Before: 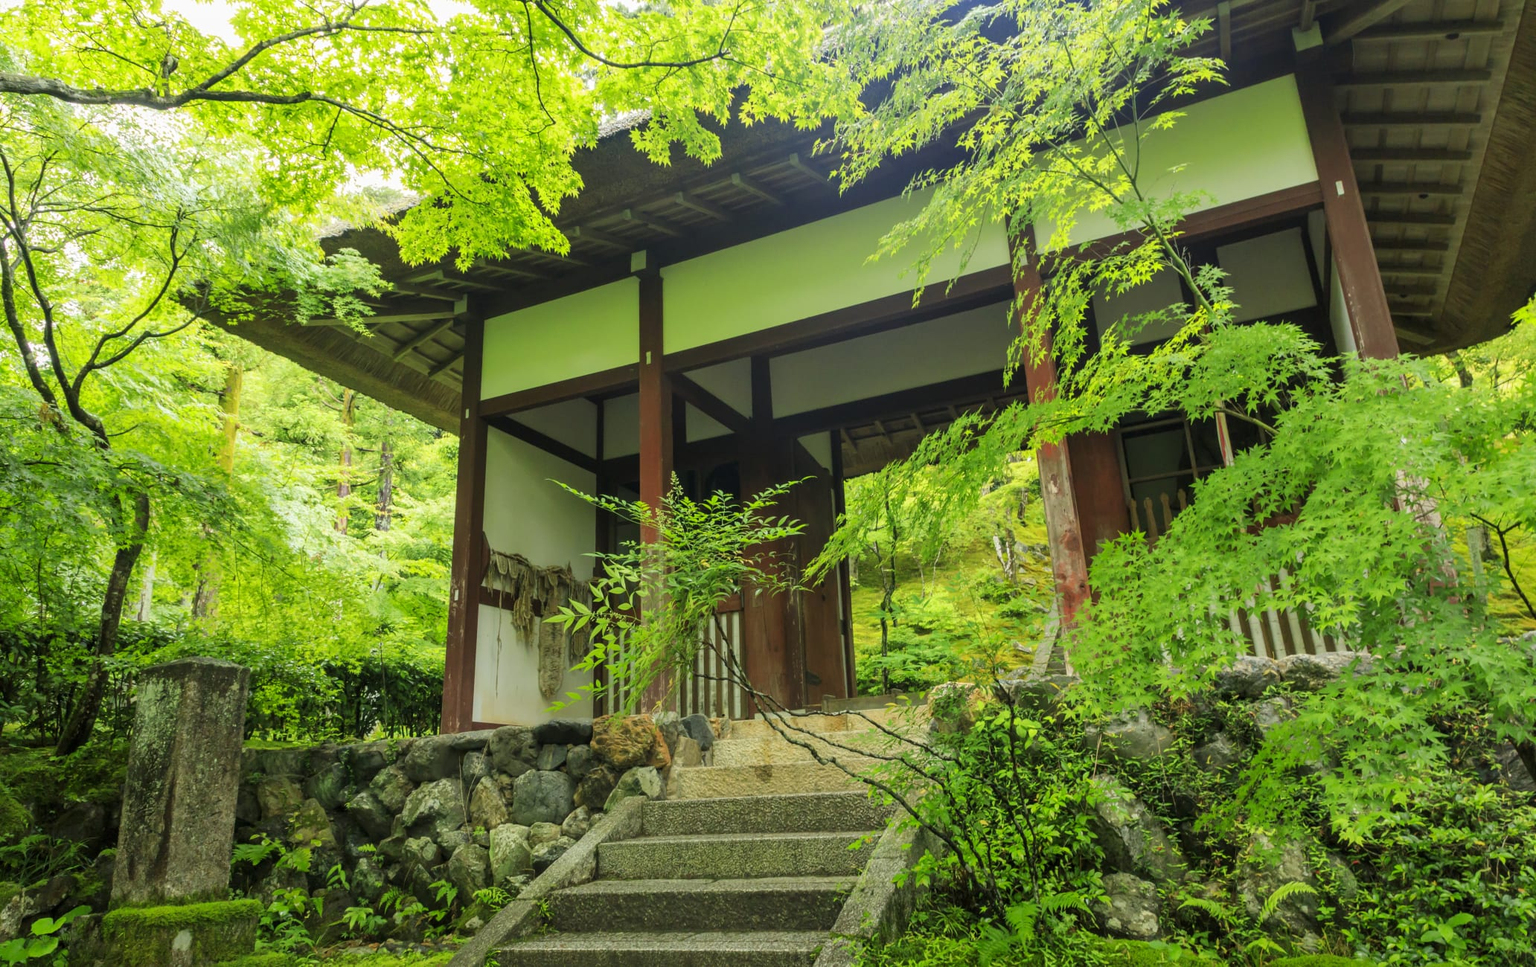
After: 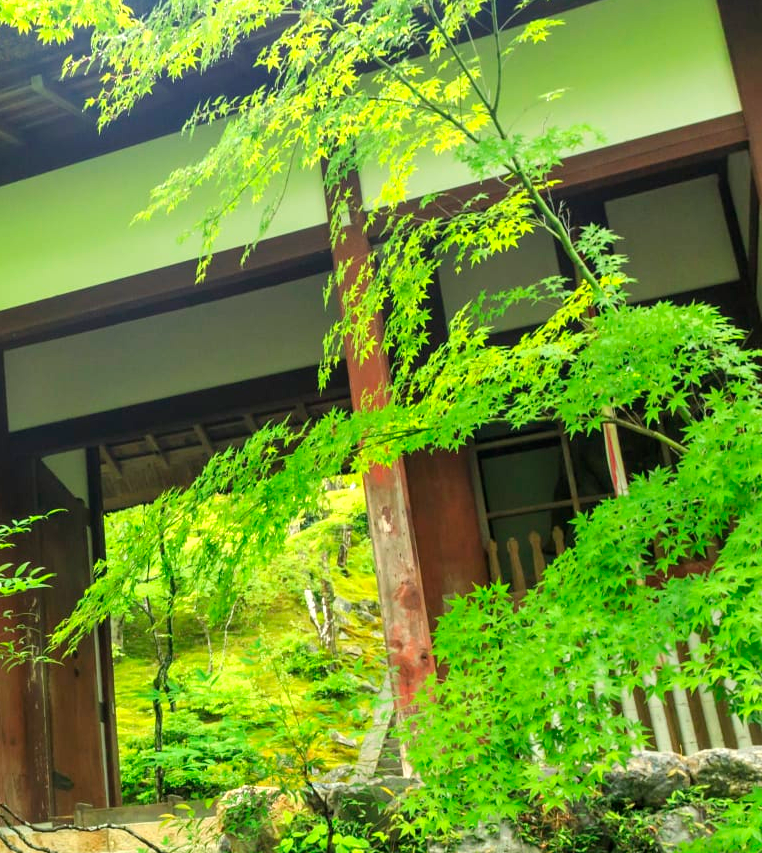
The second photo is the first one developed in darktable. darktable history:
exposure: exposure 0.6 EV, compensate highlight preservation false
crop and rotate: left 49.936%, top 10.094%, right 13.136%, bottom 24.256%
